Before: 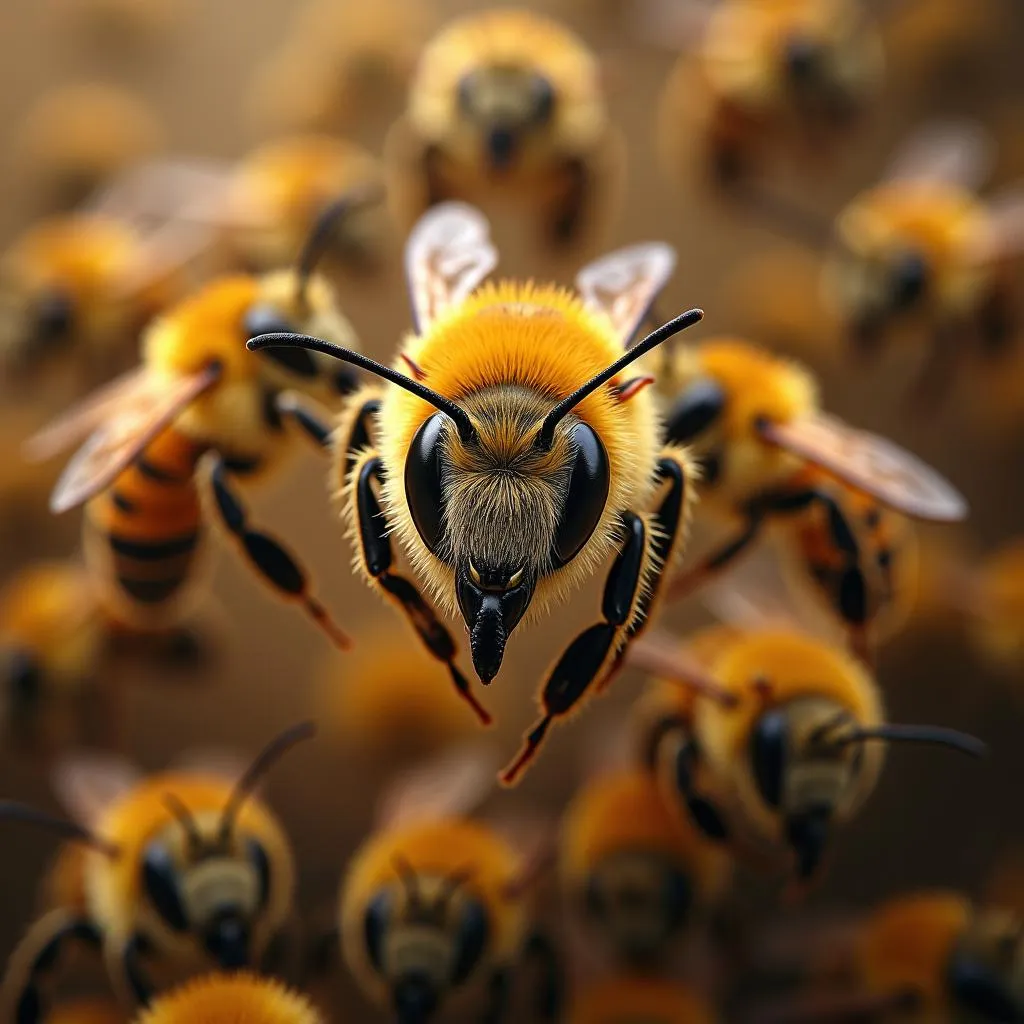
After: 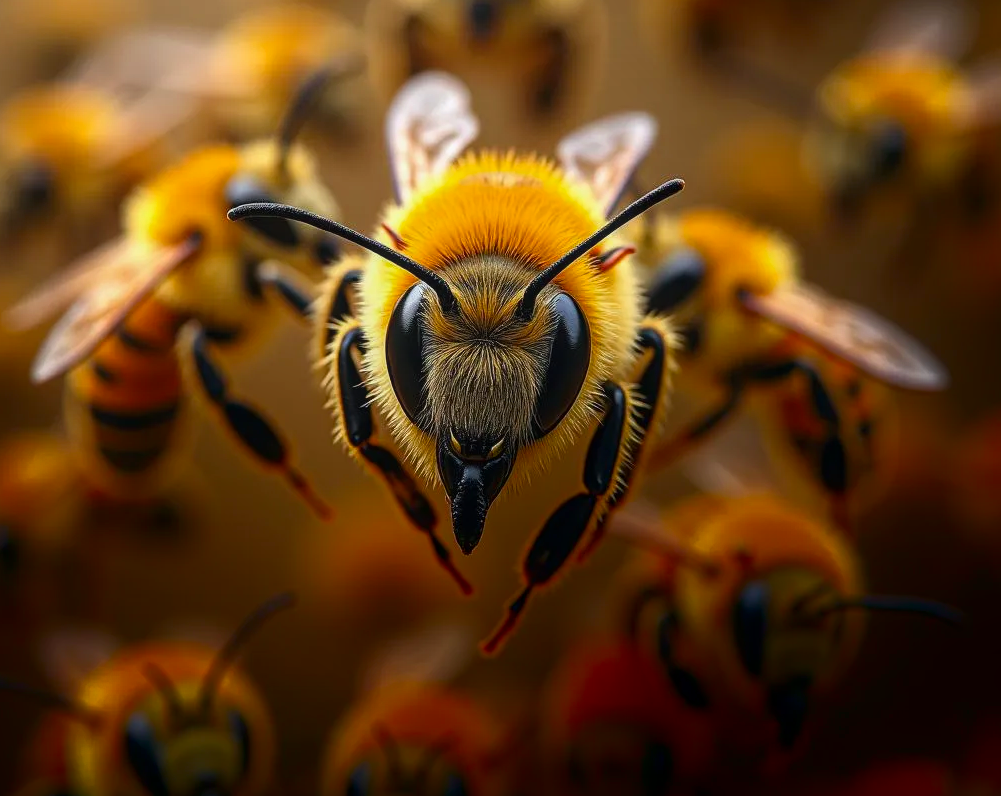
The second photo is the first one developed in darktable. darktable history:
local contrast: detail 110%
crop and rotate: left 1.912%, top 12.697%, right 0.246%, bottom 9.502%
color balance rgb: perceptual saturation grading › global saturation 8.581%, global vibrance 14.658%
shadows and highlights: shadows -86.62, highlights -37.19, soften with gaussian
